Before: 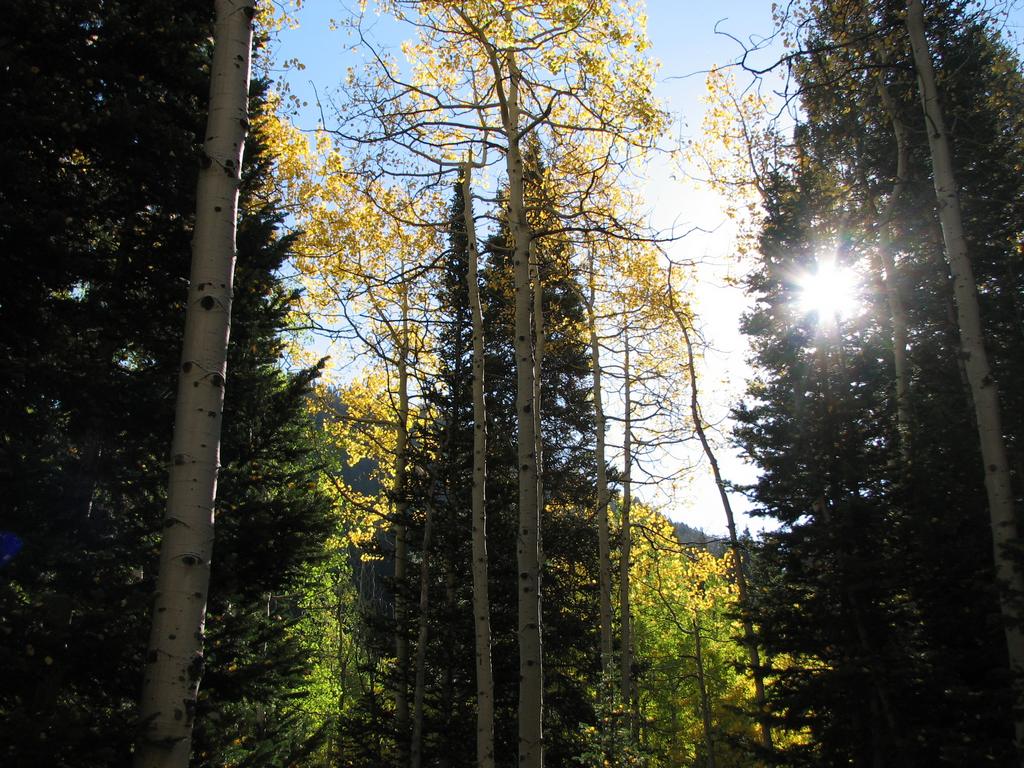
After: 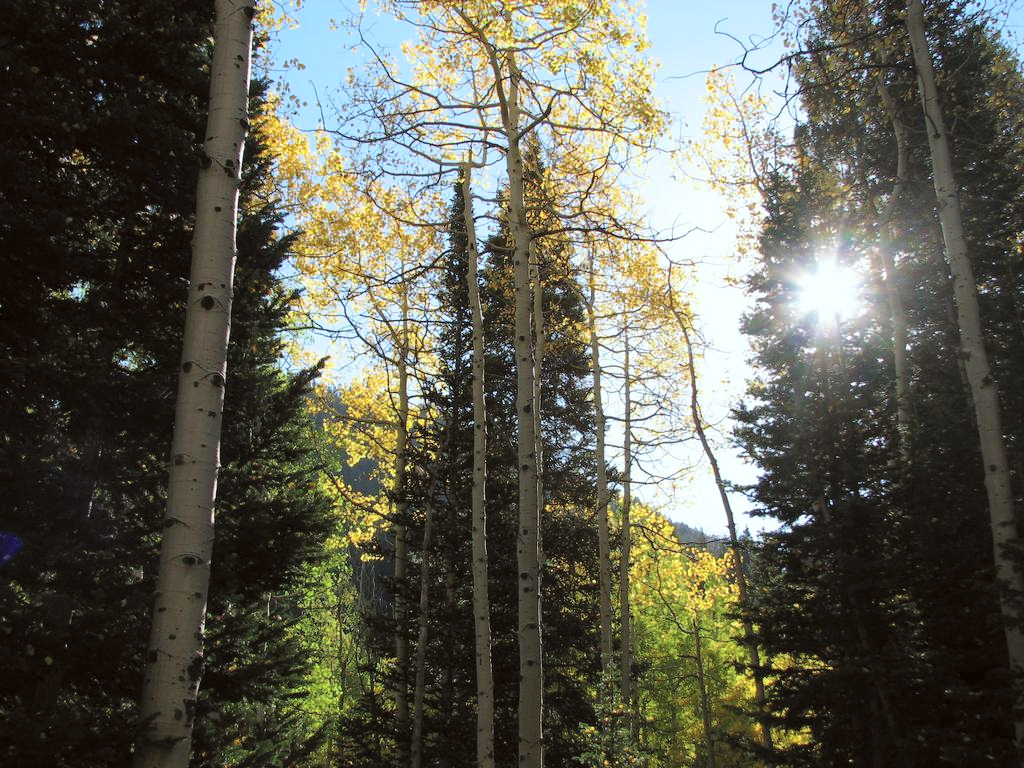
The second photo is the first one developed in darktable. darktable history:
contrast brightness saturation: brightness 0.153
color correction: highlights a* -2.91, highlights b* -1.98, shadows a* 2.04, shadows b* 2.88
